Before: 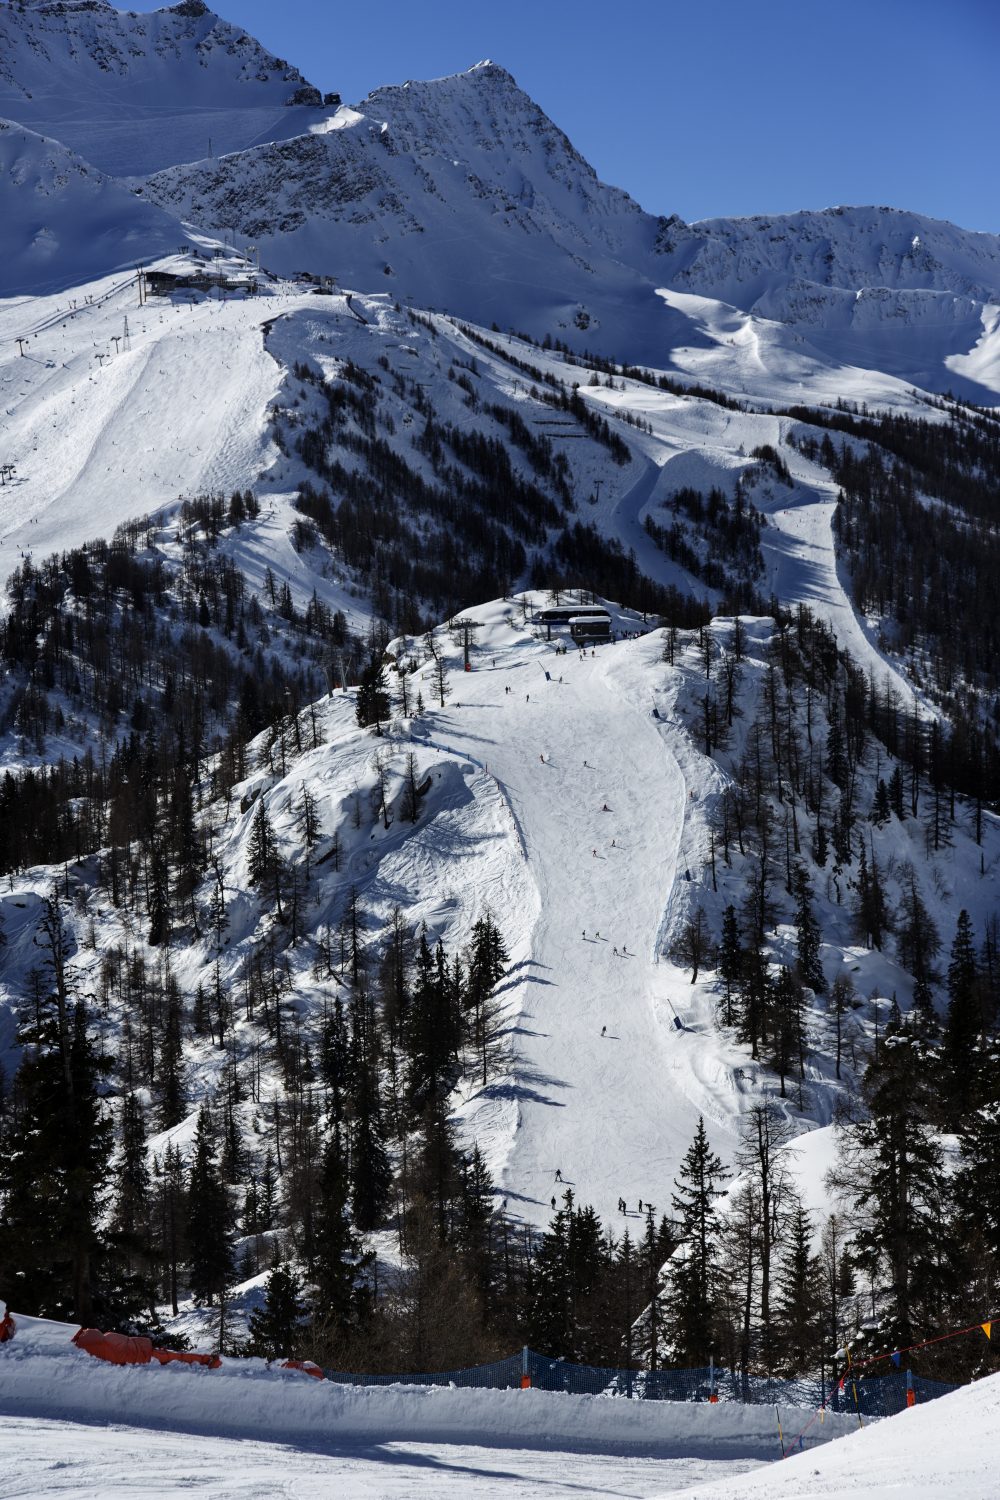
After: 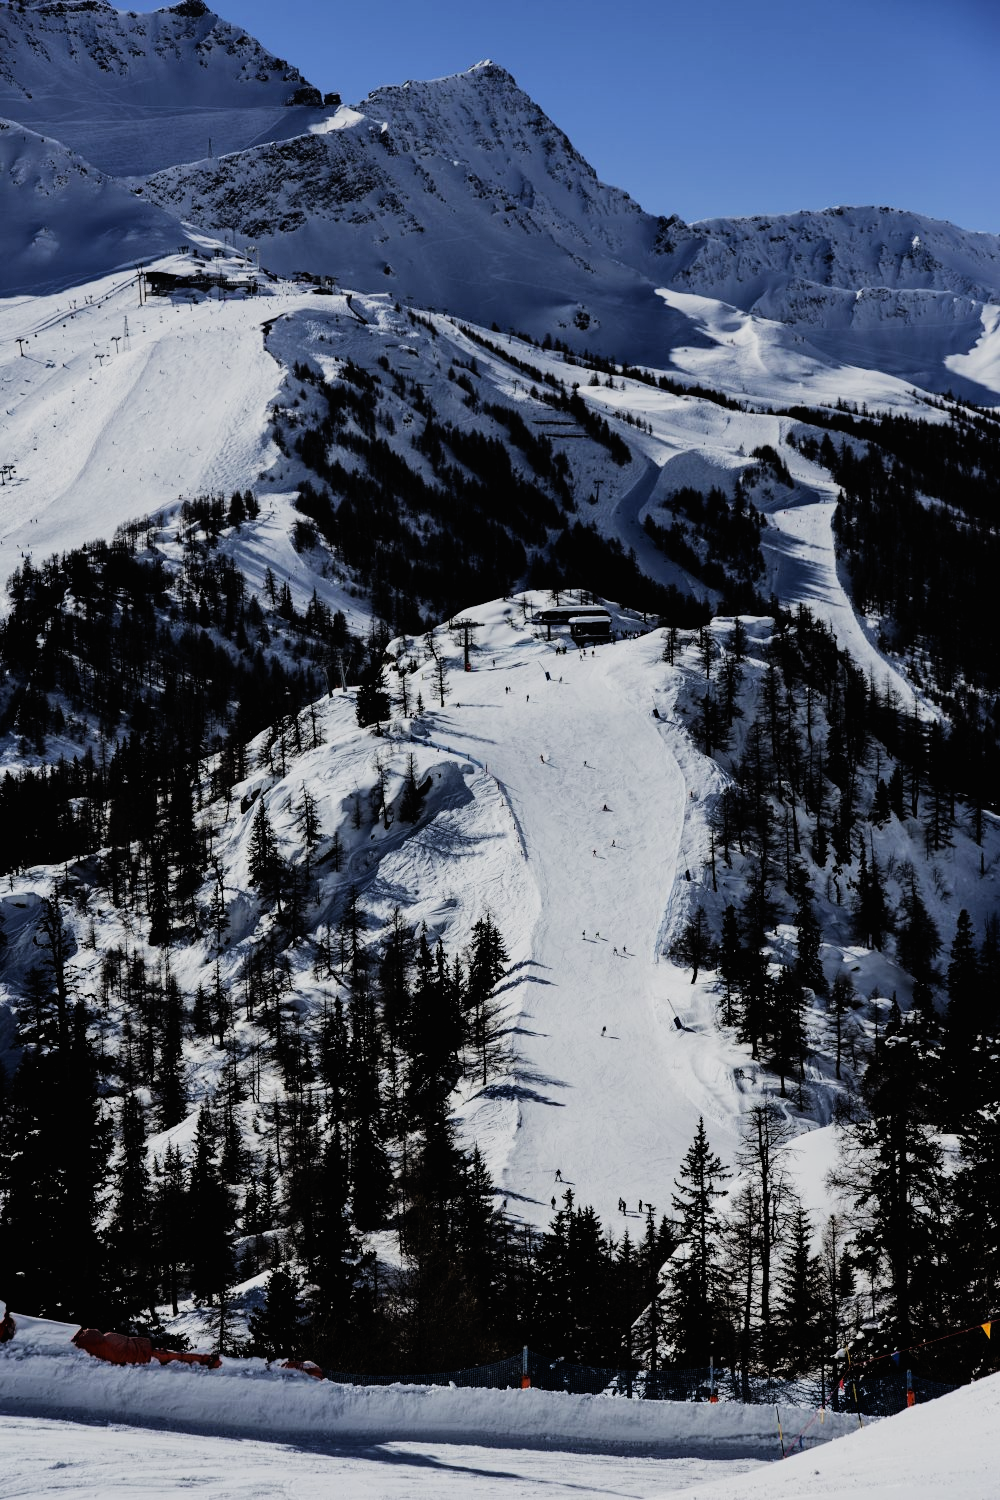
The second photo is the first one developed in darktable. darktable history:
filmic rgb: black relative exposure -5.06 EV, white relative exposure 3.95 EV, hardness 2.88, contrast 1.296, highlights saturation mix -30.68%
tone curve: curves: ch0 [(0, 0) (0.003, 0.013) (0.011, 0.018) (0.025, 0.027) (0.044, 0.045) (0.069, 0.068) (0.1, 0.096) (0.136, 0.13) (0.177, 0.168) (0.224, 0.217) (0.277, 0.277) (0.335, 0.338) (0.399, 0.401) (0.468, 0.473) (0.543, 0.544) (0.623, 0.621) (0.709, 0.7) (0.801, 0.781) (0.898, 0.869) (1, 1)], color space Lab, independent channels, preserve colors none
